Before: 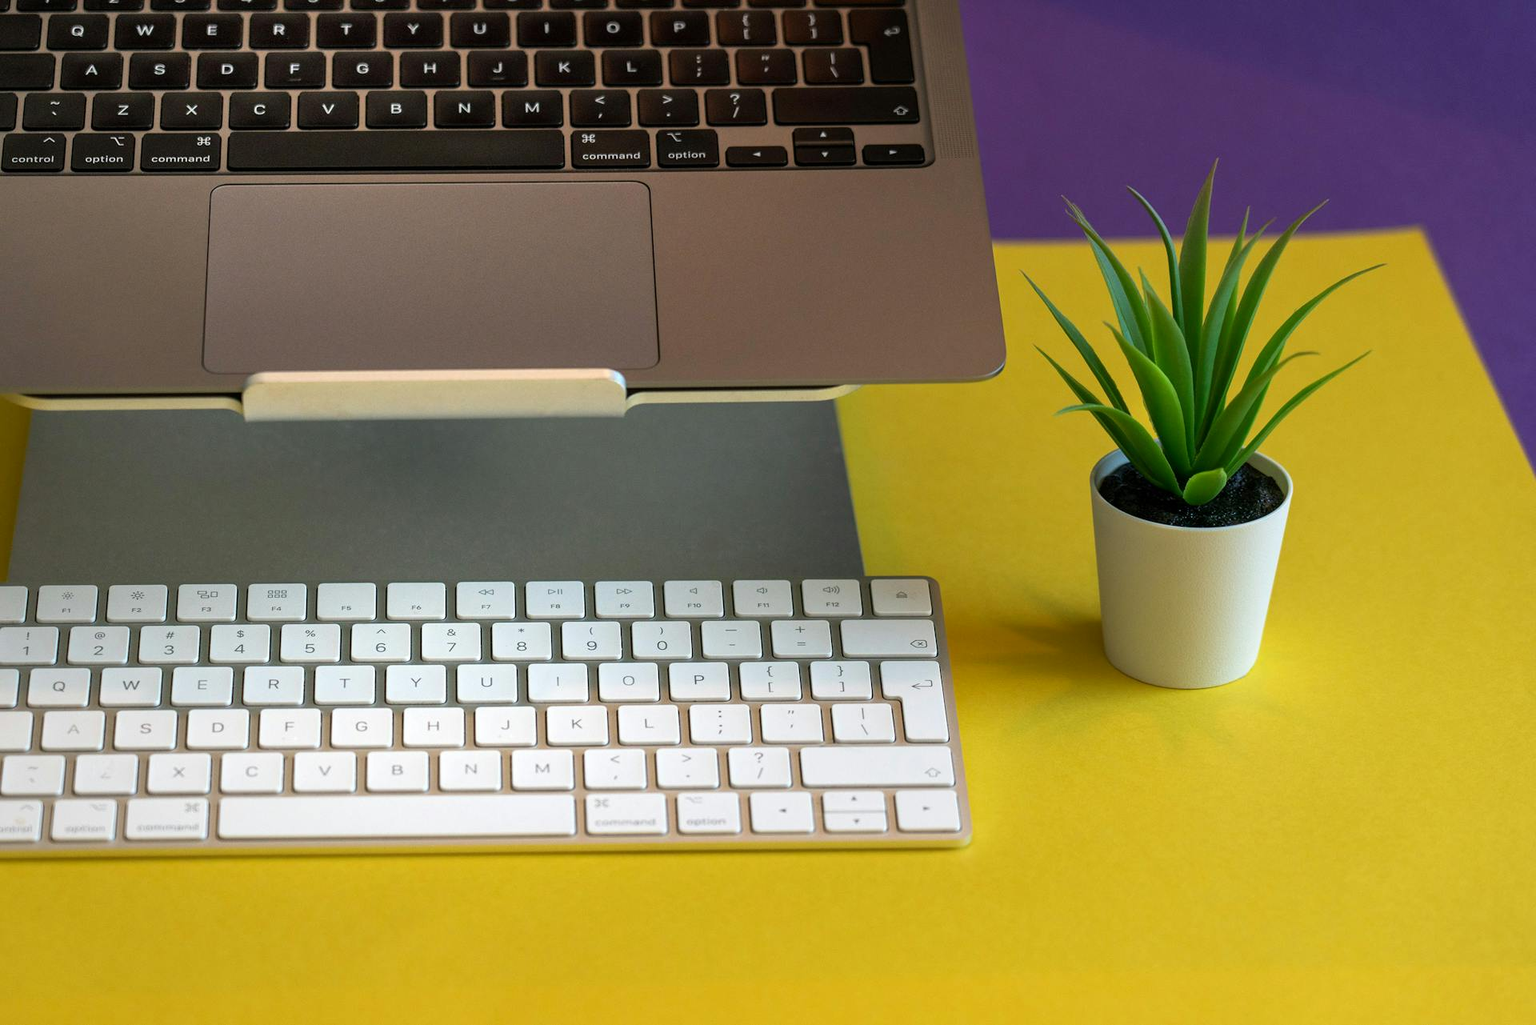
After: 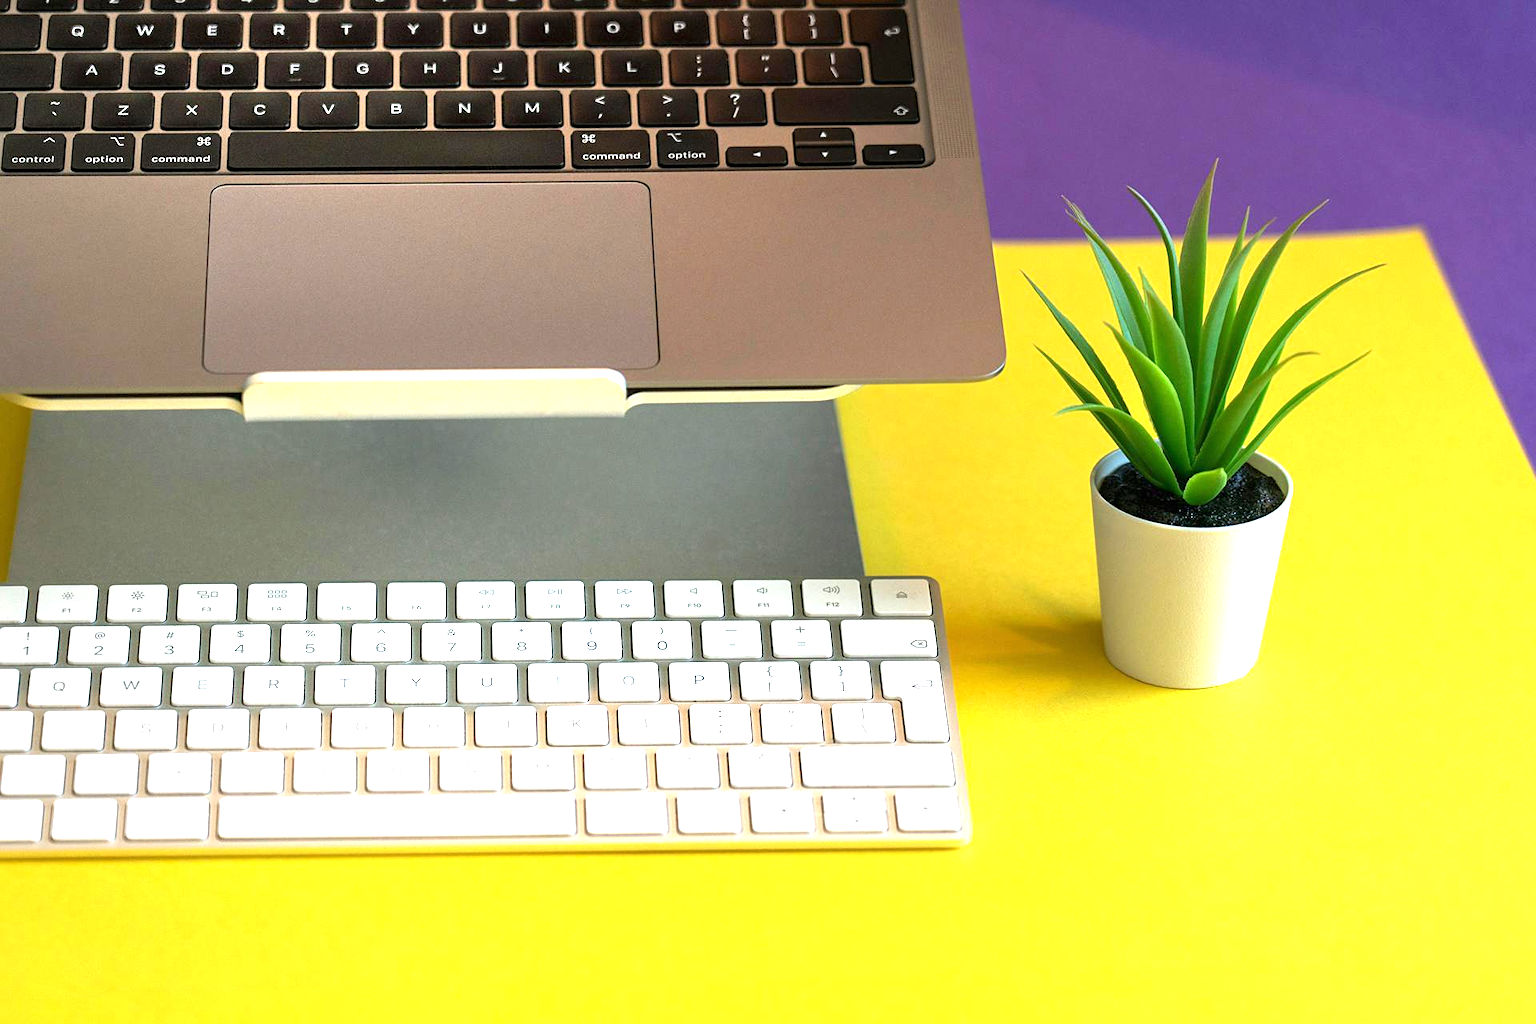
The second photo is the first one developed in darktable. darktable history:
sharpen: amount 0.204
exposure: black level correction 0, exposure 1.283 EV, compensate exposure bias true, compensate highlight preservation false
